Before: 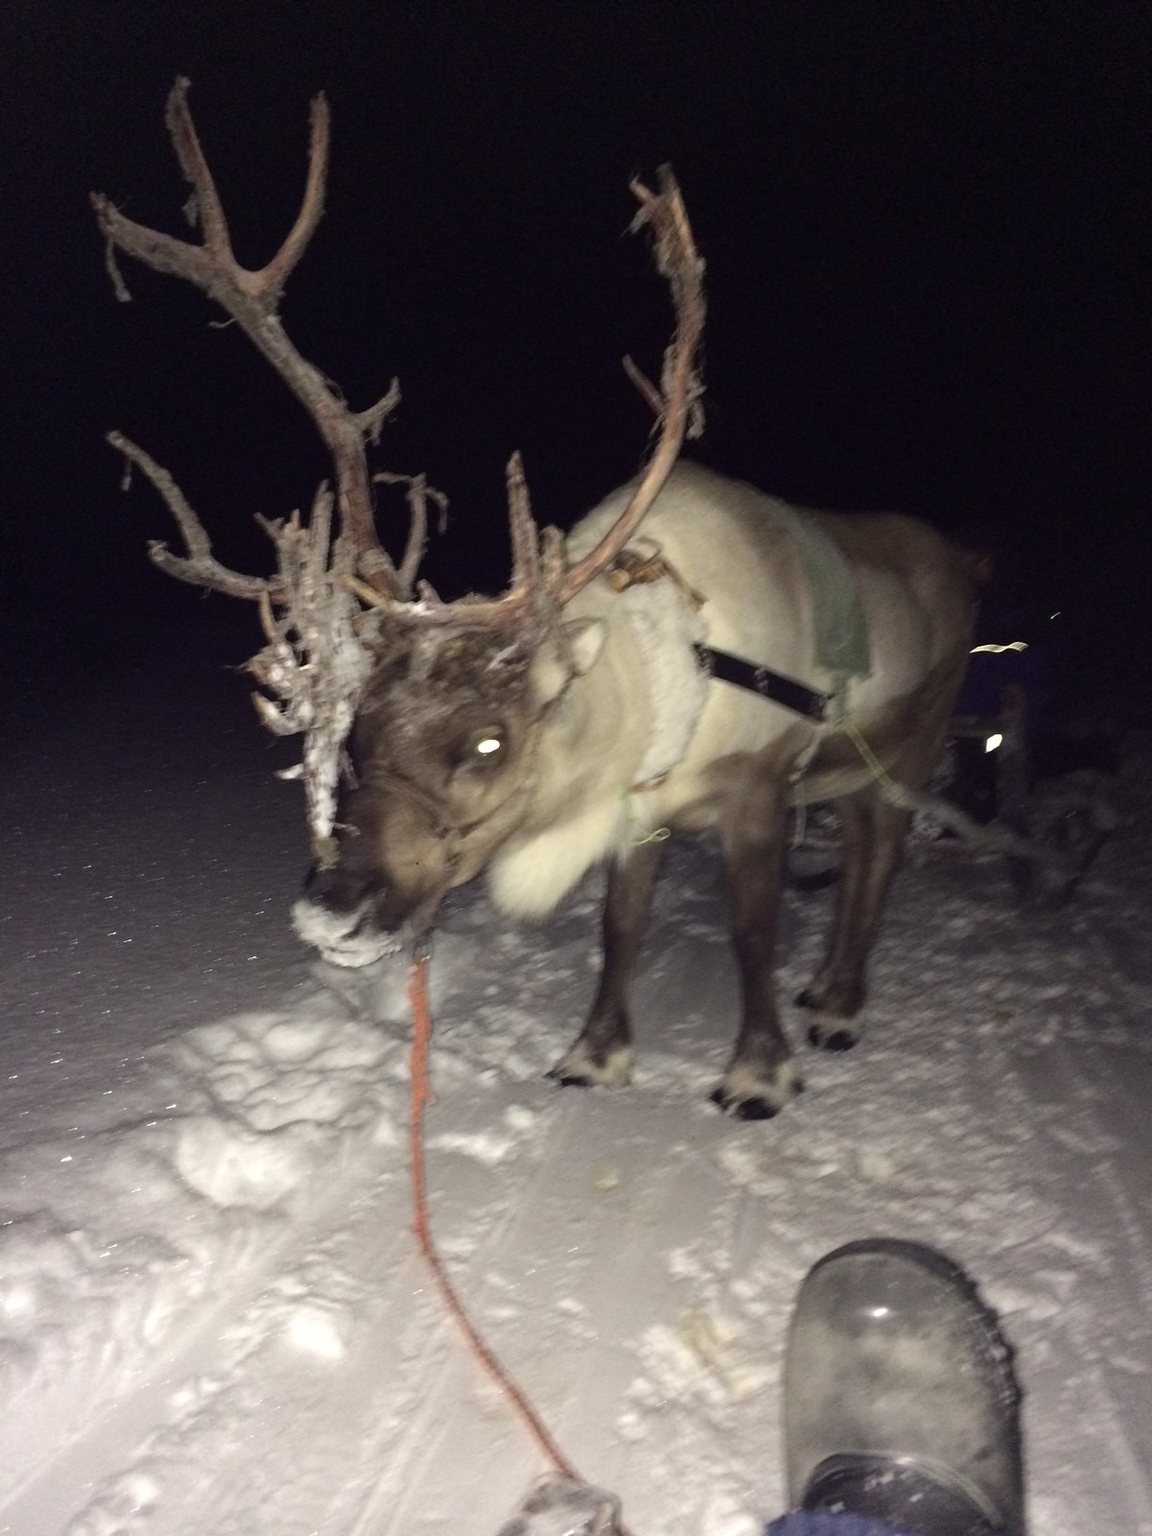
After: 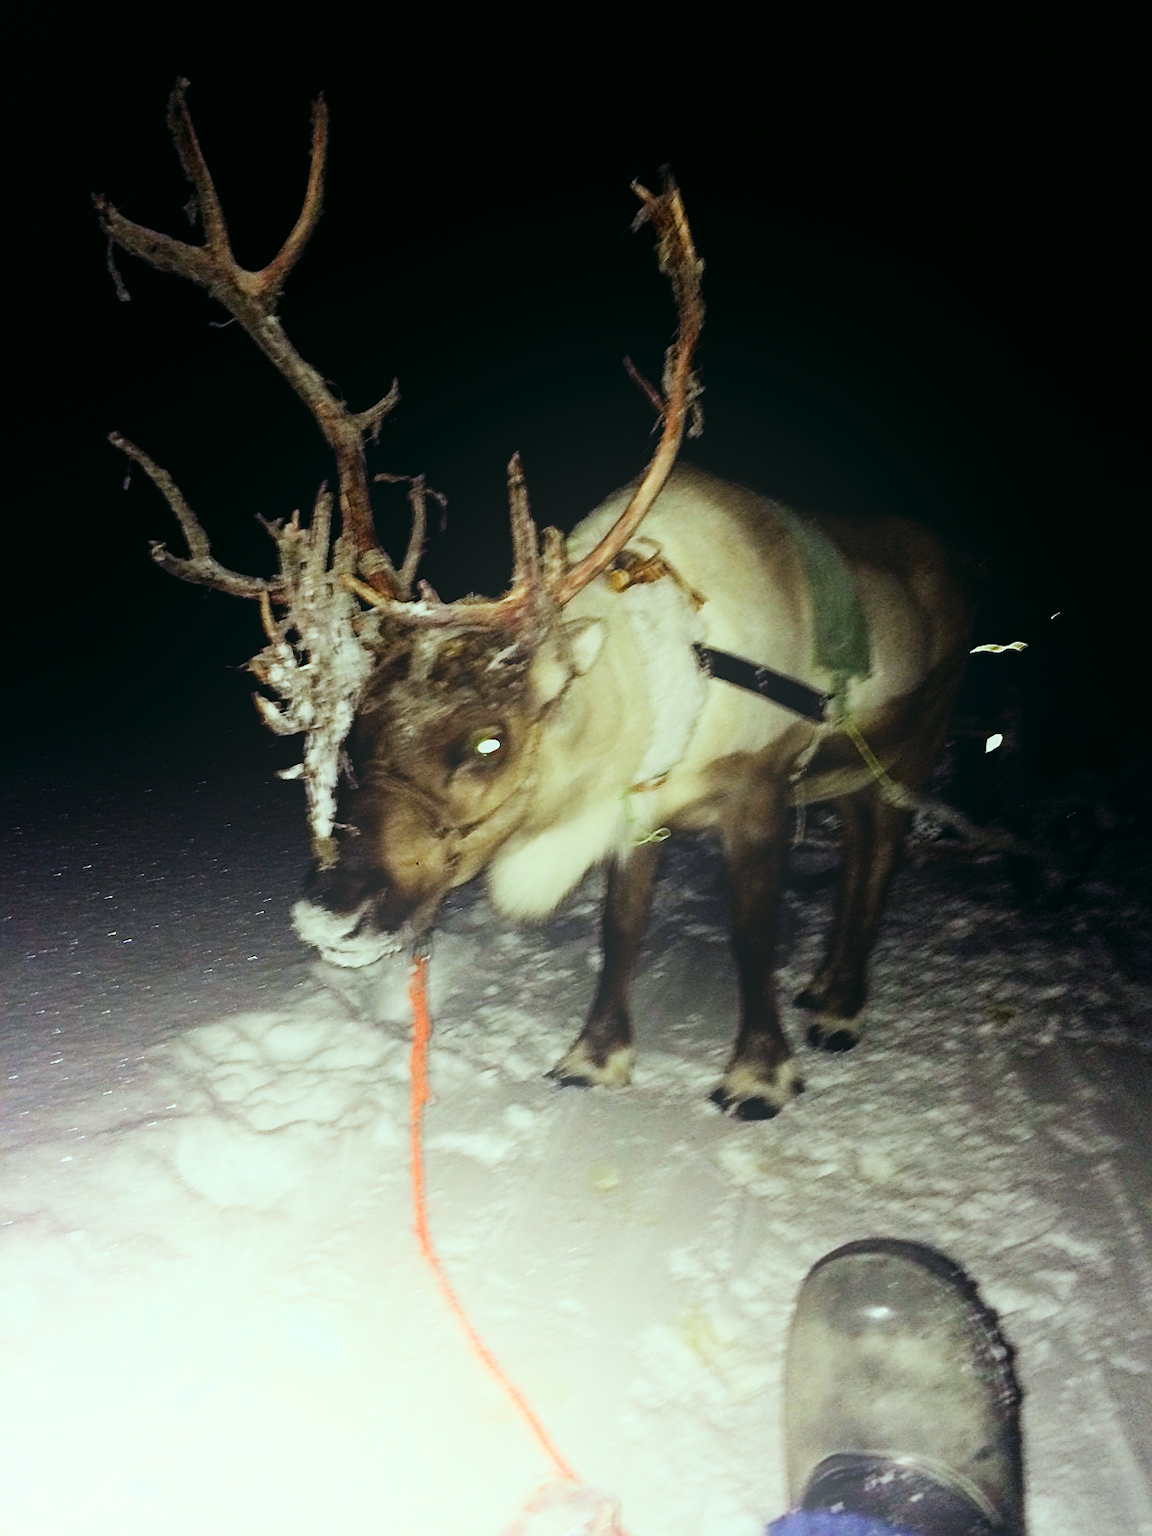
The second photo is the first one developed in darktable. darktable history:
sharpen: on, module defaults
sigmoid: contrast 2, skew -0.2, preserve hue 0%, red attenuation 0.1, red rotation 0.035, green attenuation 0.1, green rotation -0.017, blue attenuation 0.15, blue rotation -0.052, base primaries Rec2020
color correction: highlights a* -7.33, highlights b* 1.26, shadows a* -3.55, saturation 1.4
bloom: size 40%
